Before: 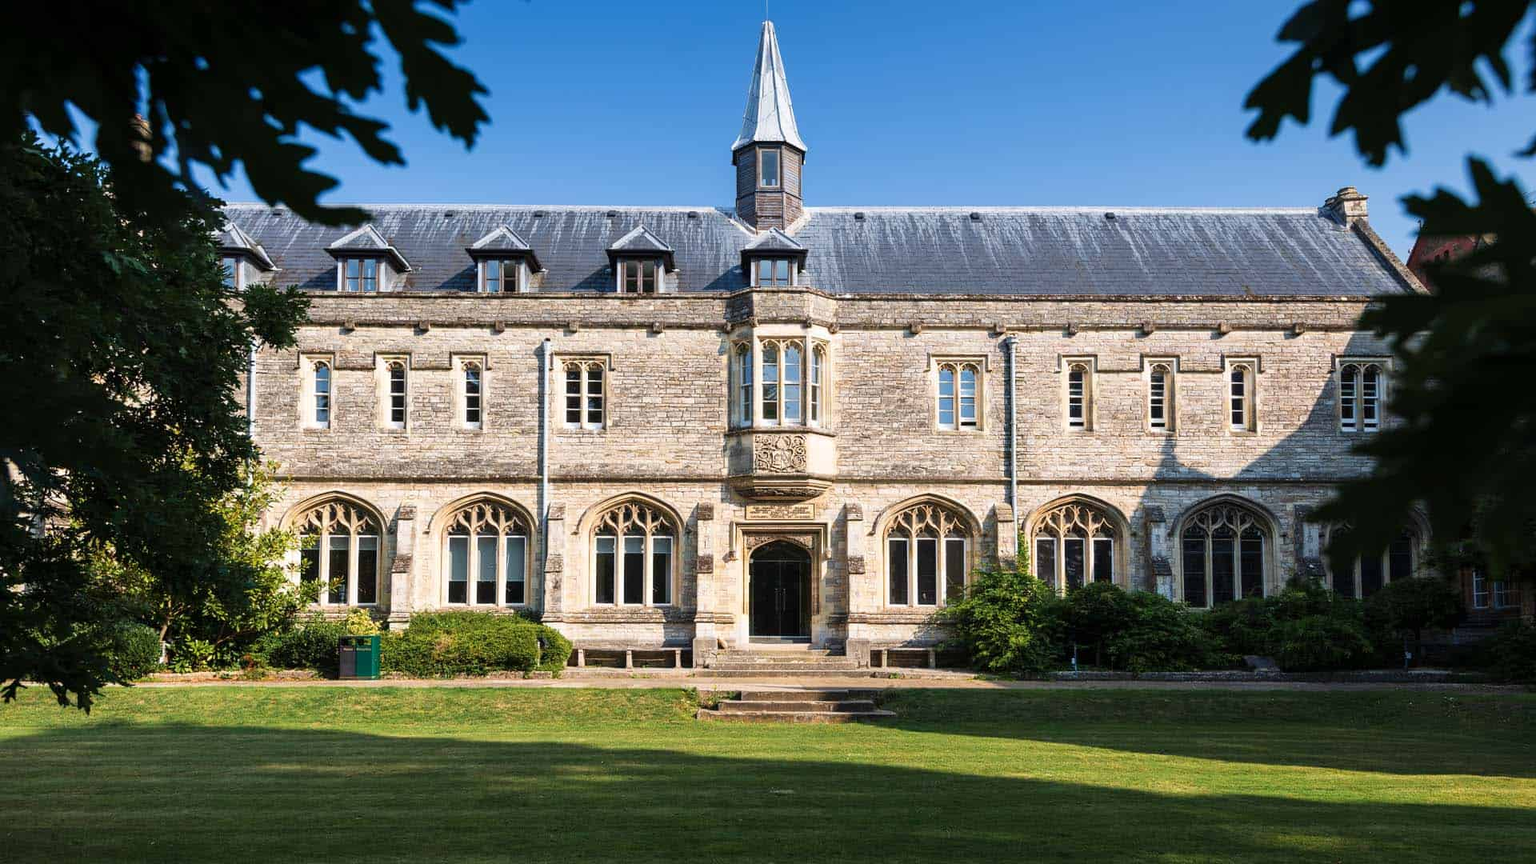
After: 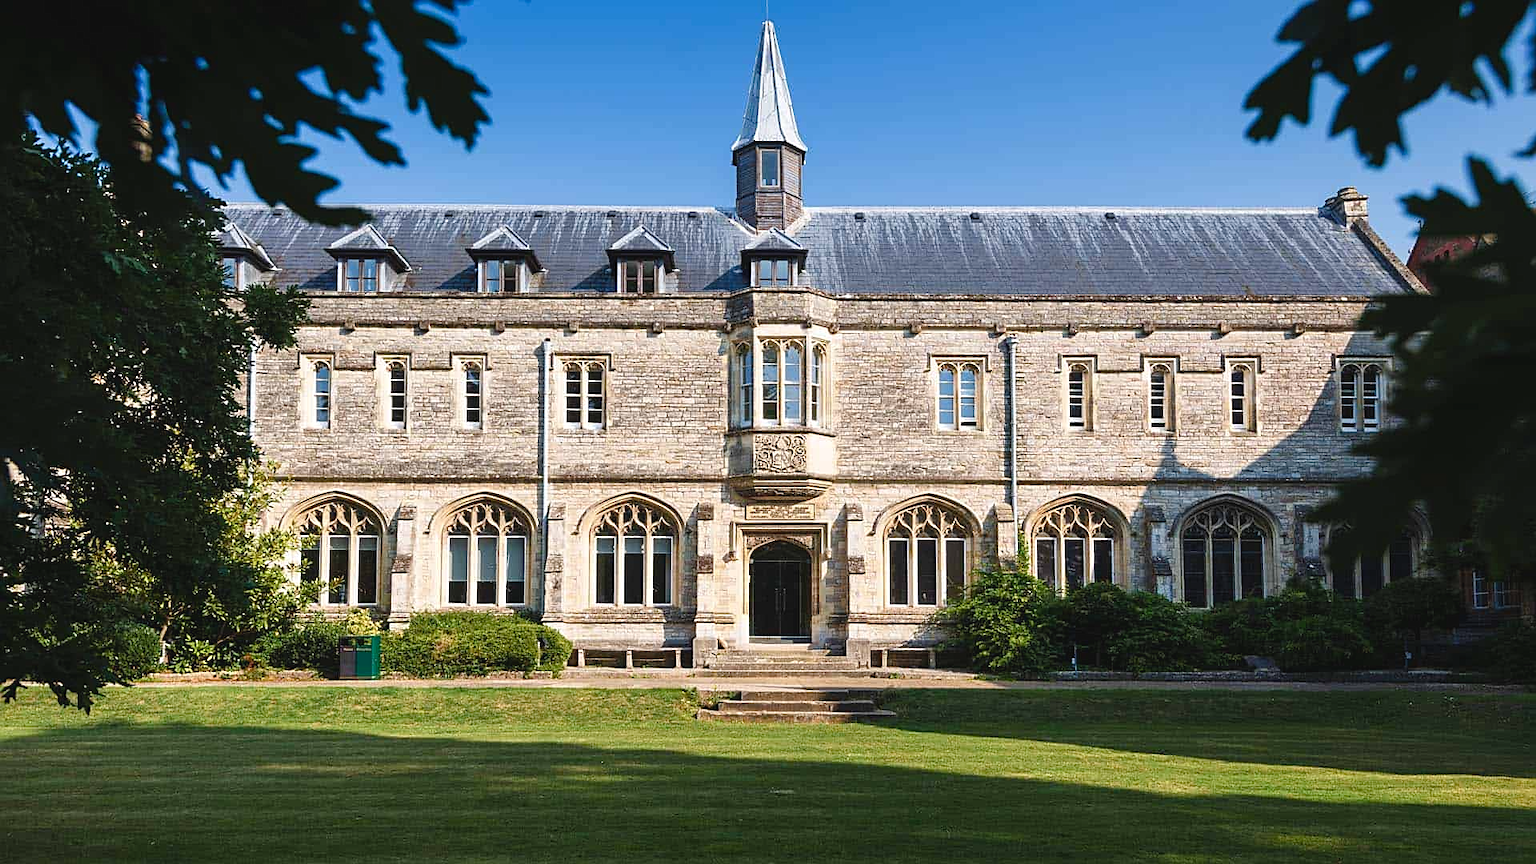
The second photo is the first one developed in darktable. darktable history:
sharpen: on, module defaults
color balance rgb: global offset › luminance 0.474%, perceptual saturation grading › global saturation 0.925%, perceptual saturation grading › highlights -19.681%, perceptual saturation grading › shadows 19.151%, global vibrance 20%
